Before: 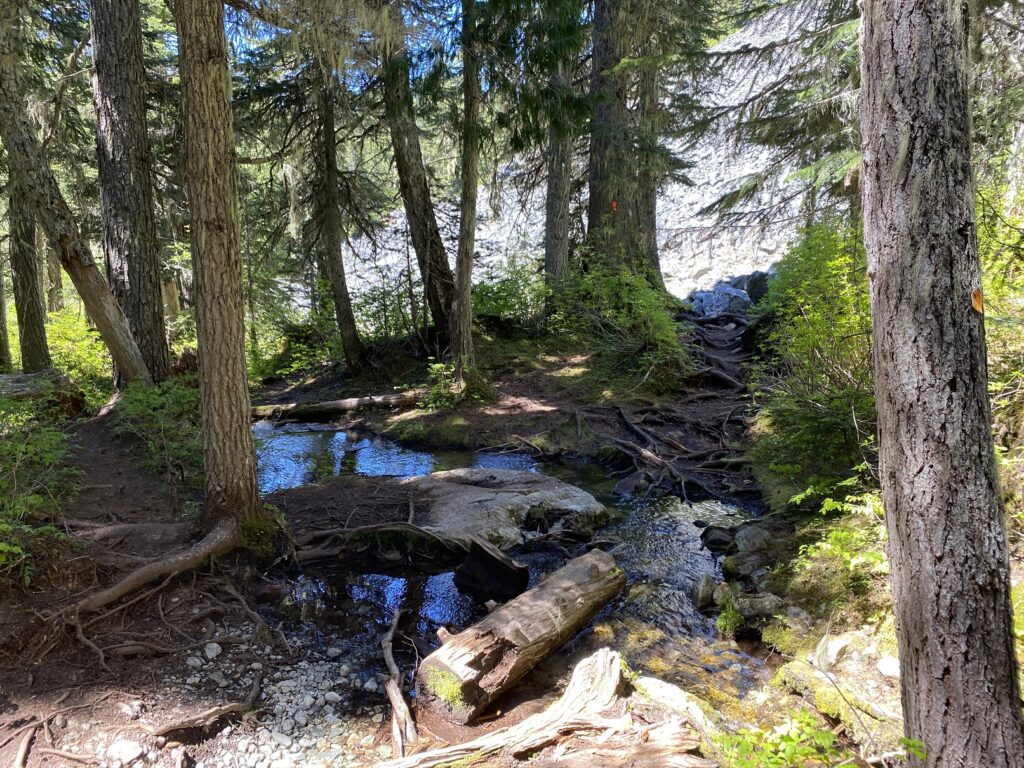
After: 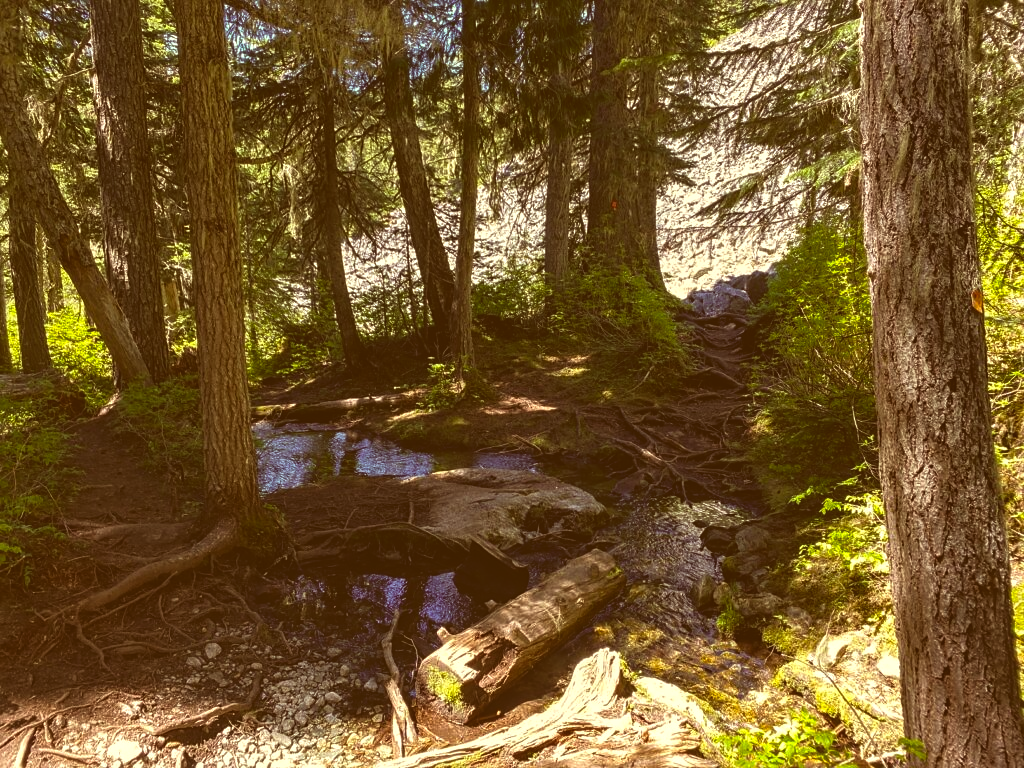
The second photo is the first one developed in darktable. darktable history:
tone equalizer: on, module defaults
exposure: black level correction -0.041, exposure 0.064 EV, compensate highlight preservation false
sharpen: amount 0.2
color balance rgb: global vibrance 20%
color correction: highlights a* 1.12, highlights b* 24.26, shadows a* 15.58, shadows b* 24.26
rgb curve: curves: ch0 [(0, 0) (0.415, 0.237) (1, 1)]
local contrast: detail 130%
